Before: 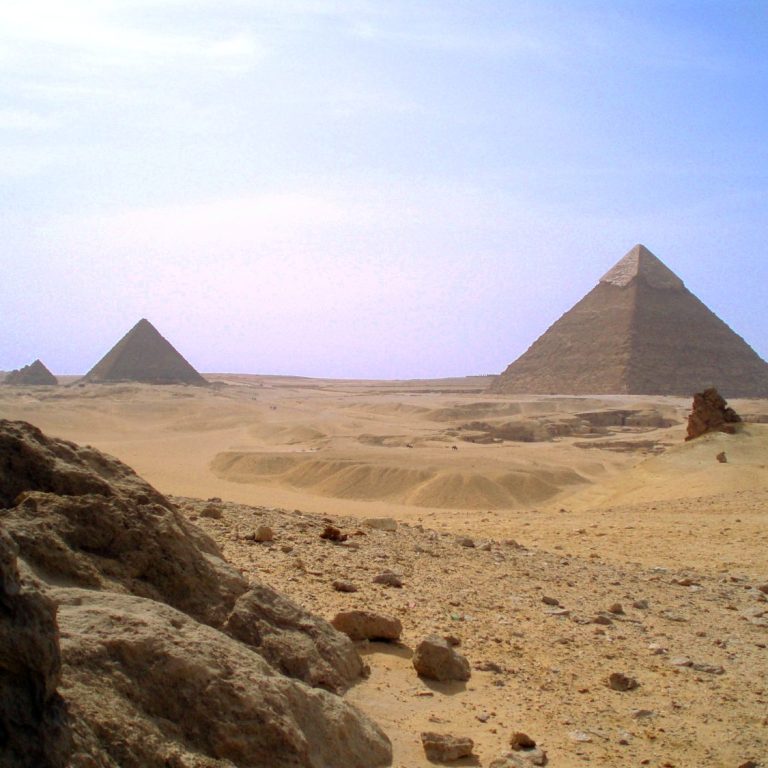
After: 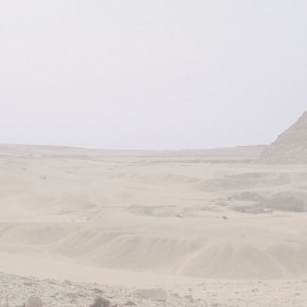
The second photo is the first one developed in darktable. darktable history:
contrast brightness saturation: contrast -0.32, brightness 0.75, saturation -0.78
crop: left 30%, top 30%, right 30%, bottom 30%
